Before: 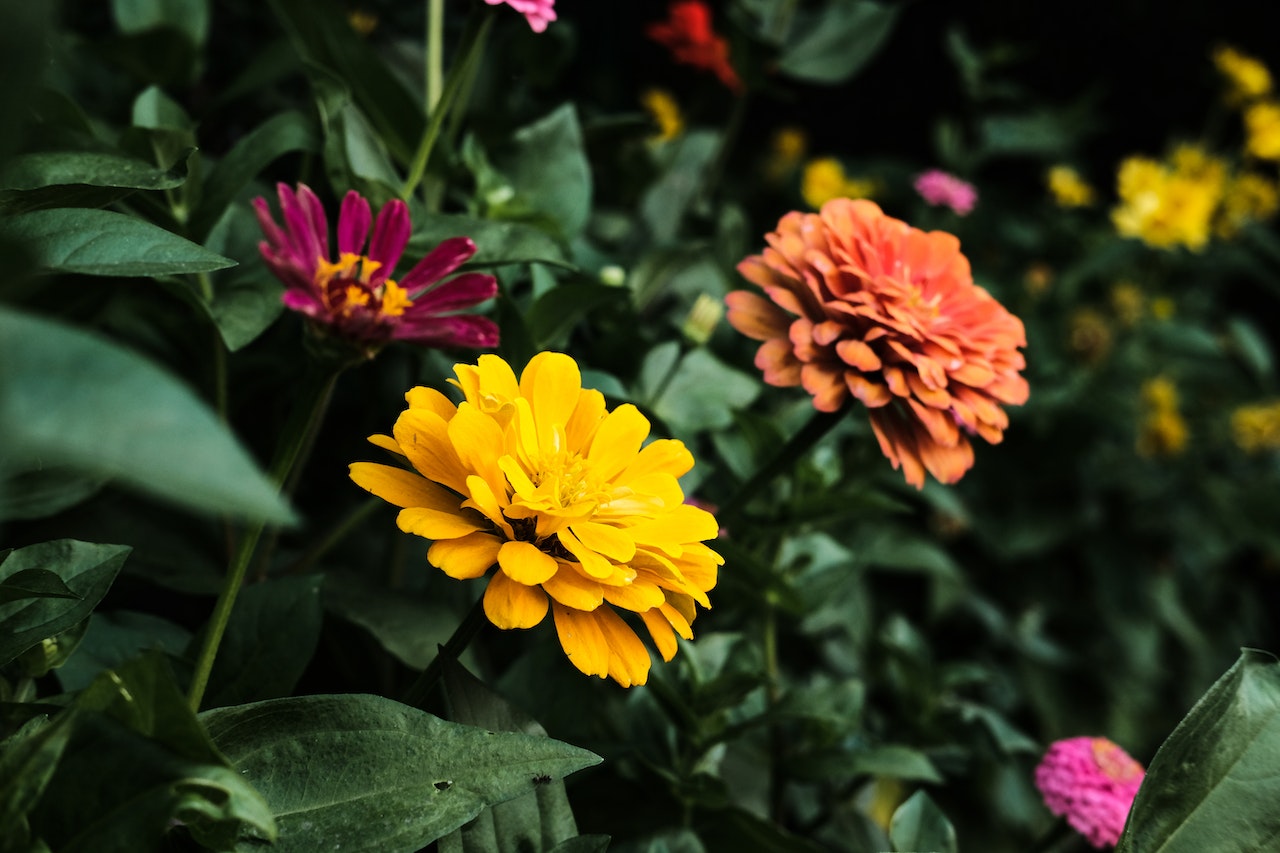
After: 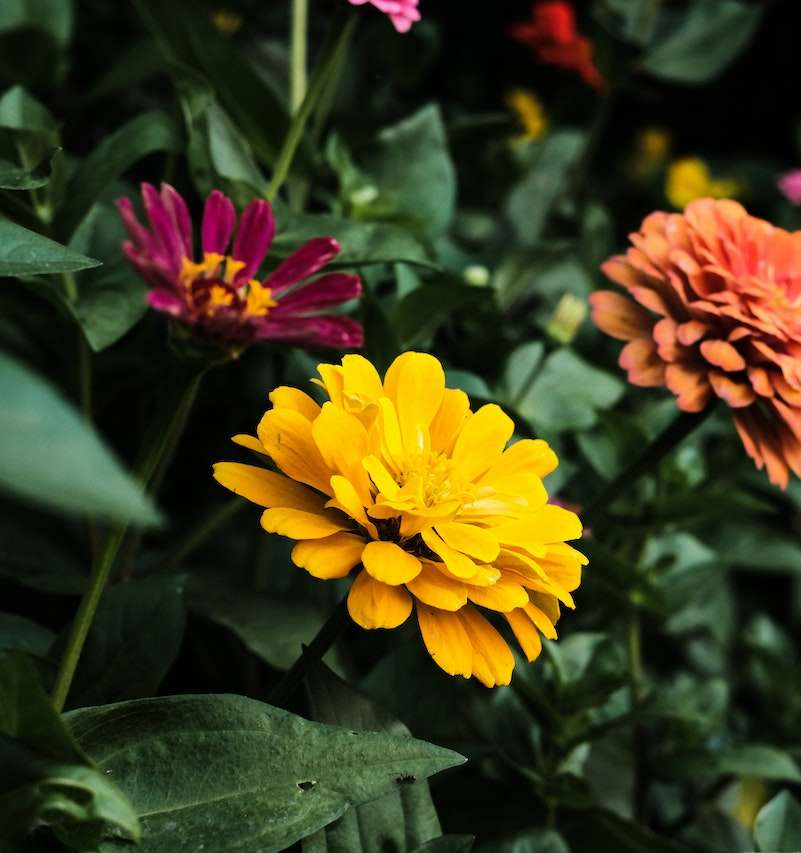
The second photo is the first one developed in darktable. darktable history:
crop: left 10.635%, right 26.356%
tone equalizer: -8 EV 0.05 EV, edges refinement/feathering 500, mask exposure compensation -1.57 EV, preserve details no
